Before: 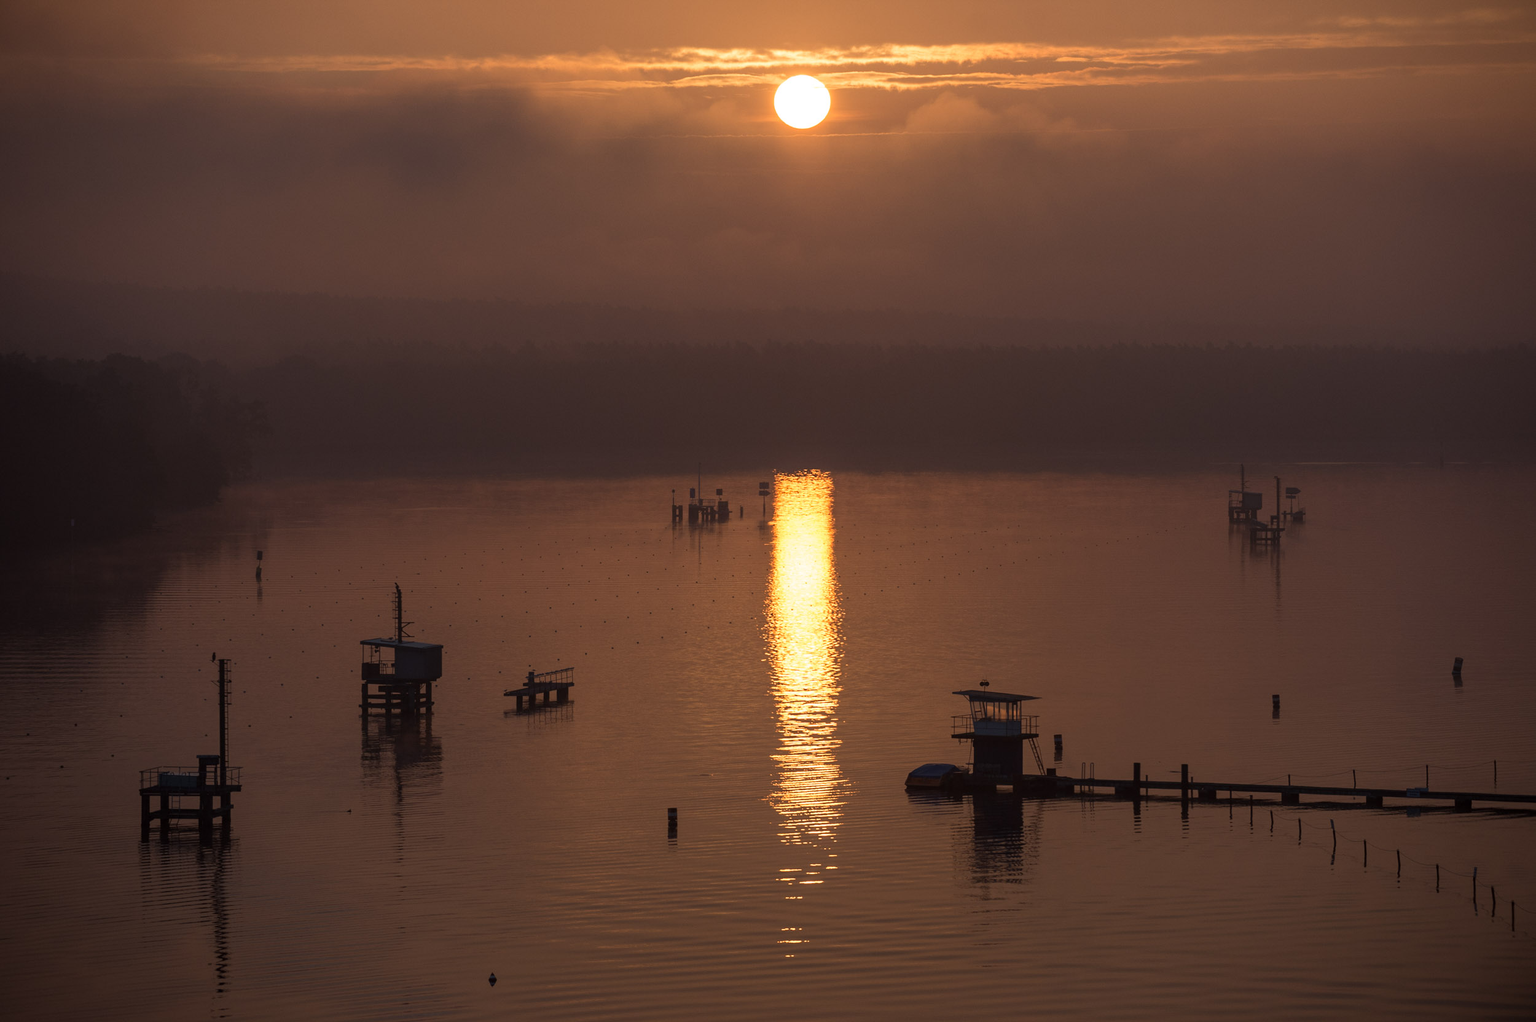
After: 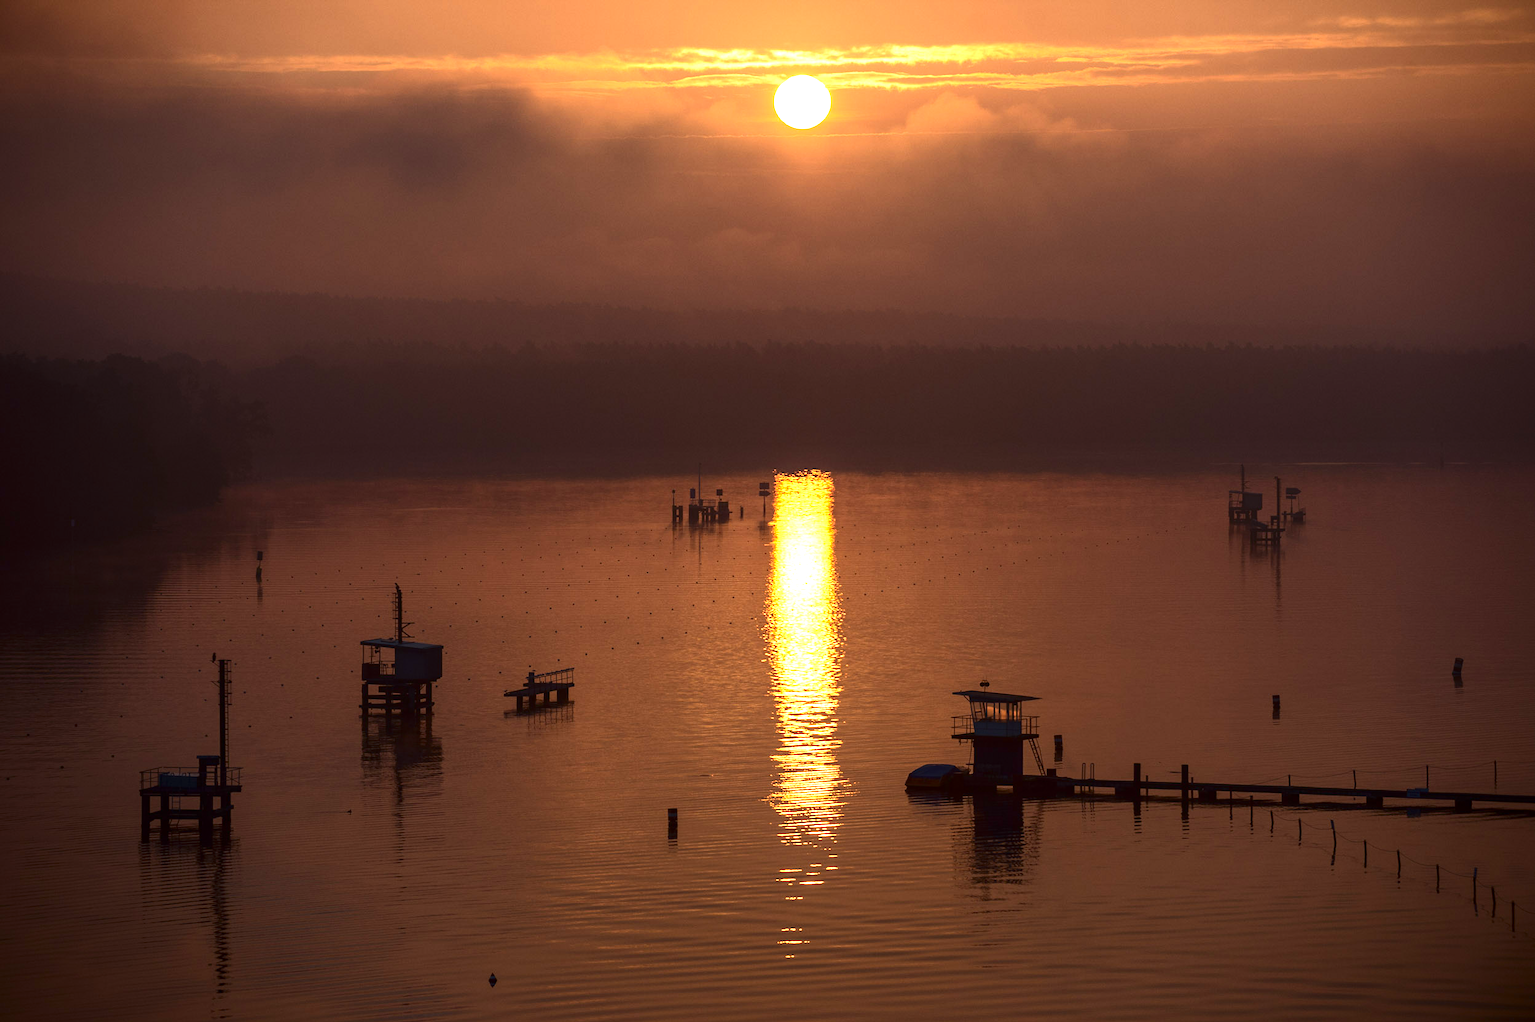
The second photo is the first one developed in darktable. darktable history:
contrast brightness saturation: contrast 0.21, brightness -0.11, saturation 0.21
exposure: black level correction 0, exposure 1 EV, compensate exposure bias true, compensate highlight preservation false
